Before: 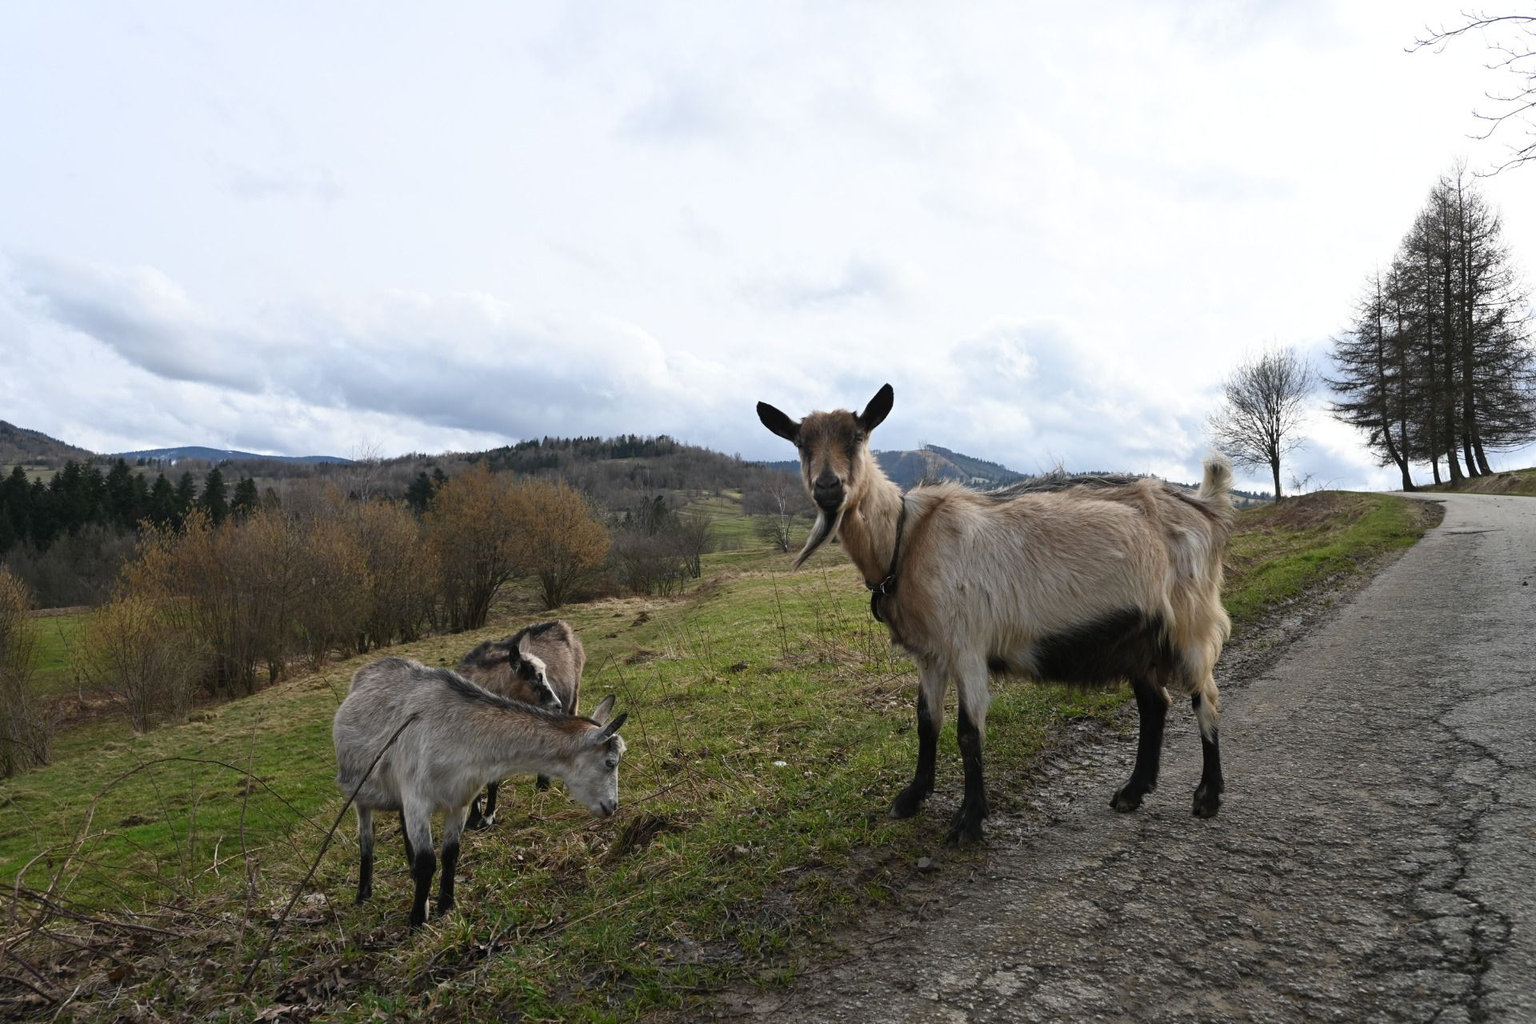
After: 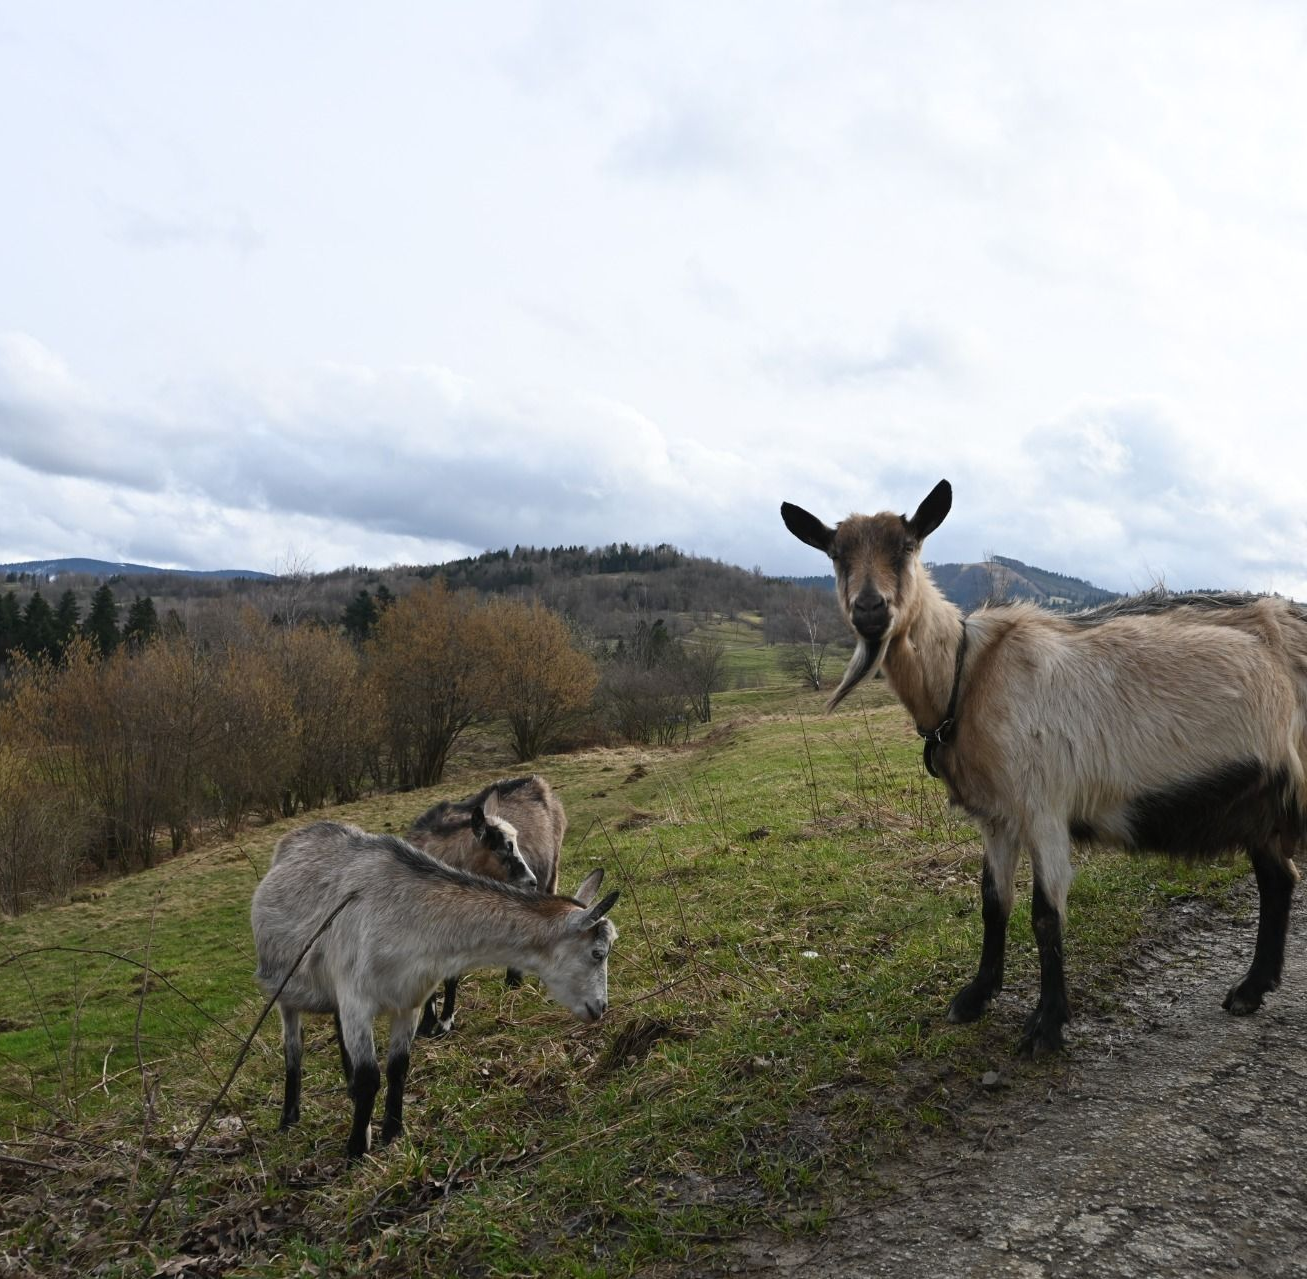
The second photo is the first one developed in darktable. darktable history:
crop and rotate: left 8.595%, right 23.315%
